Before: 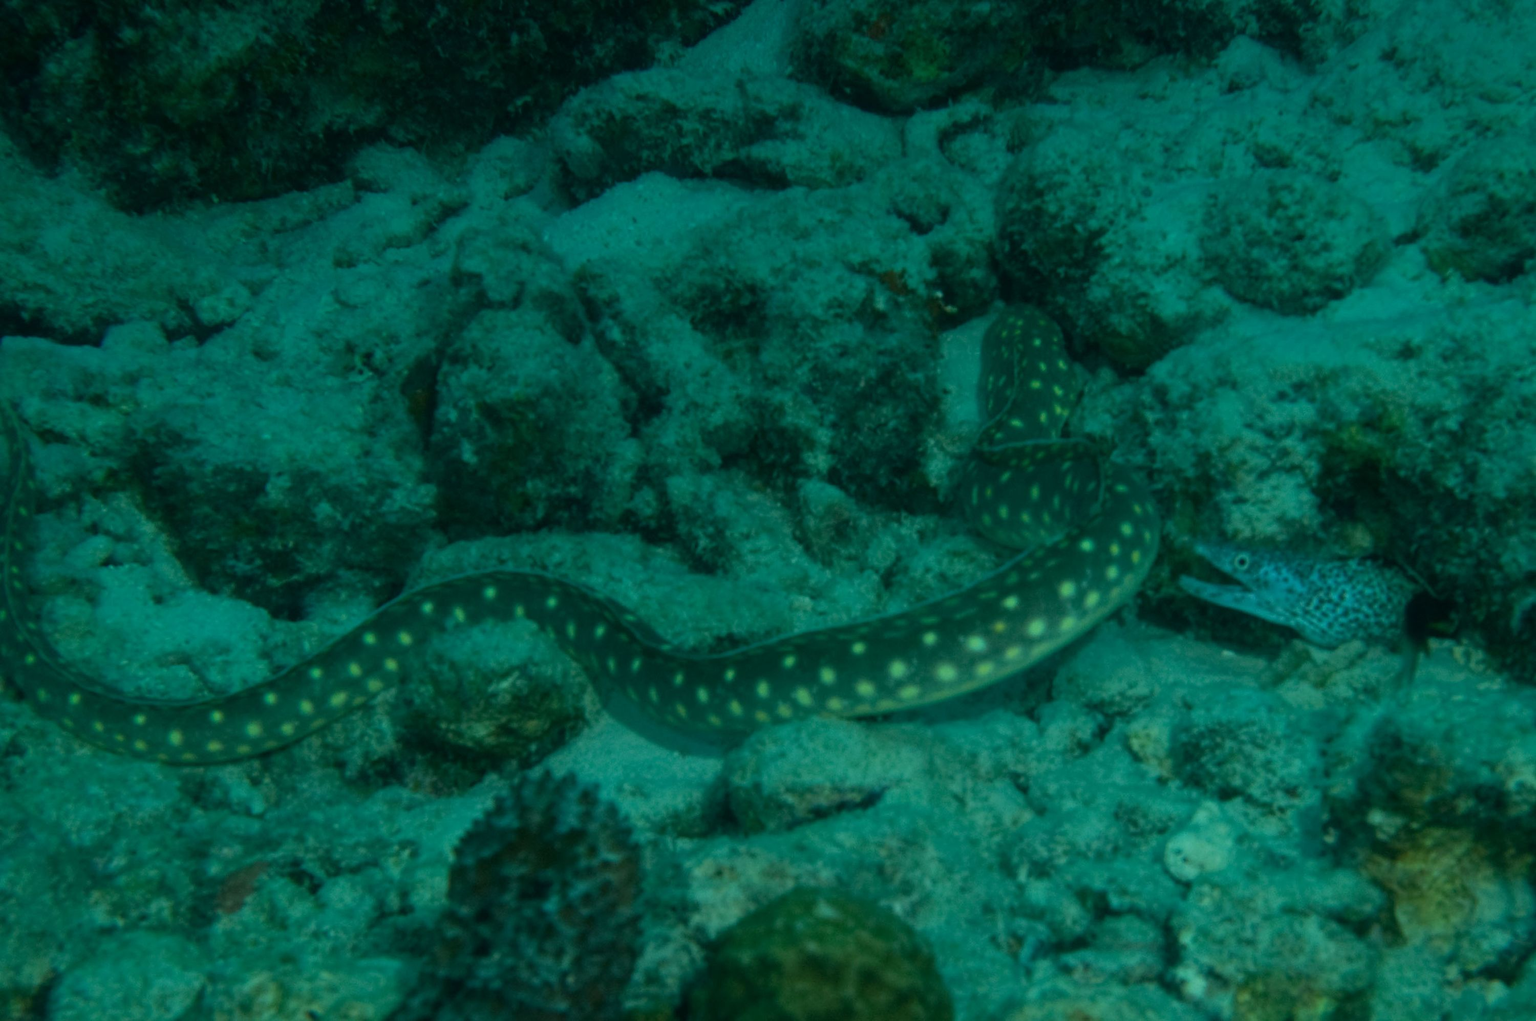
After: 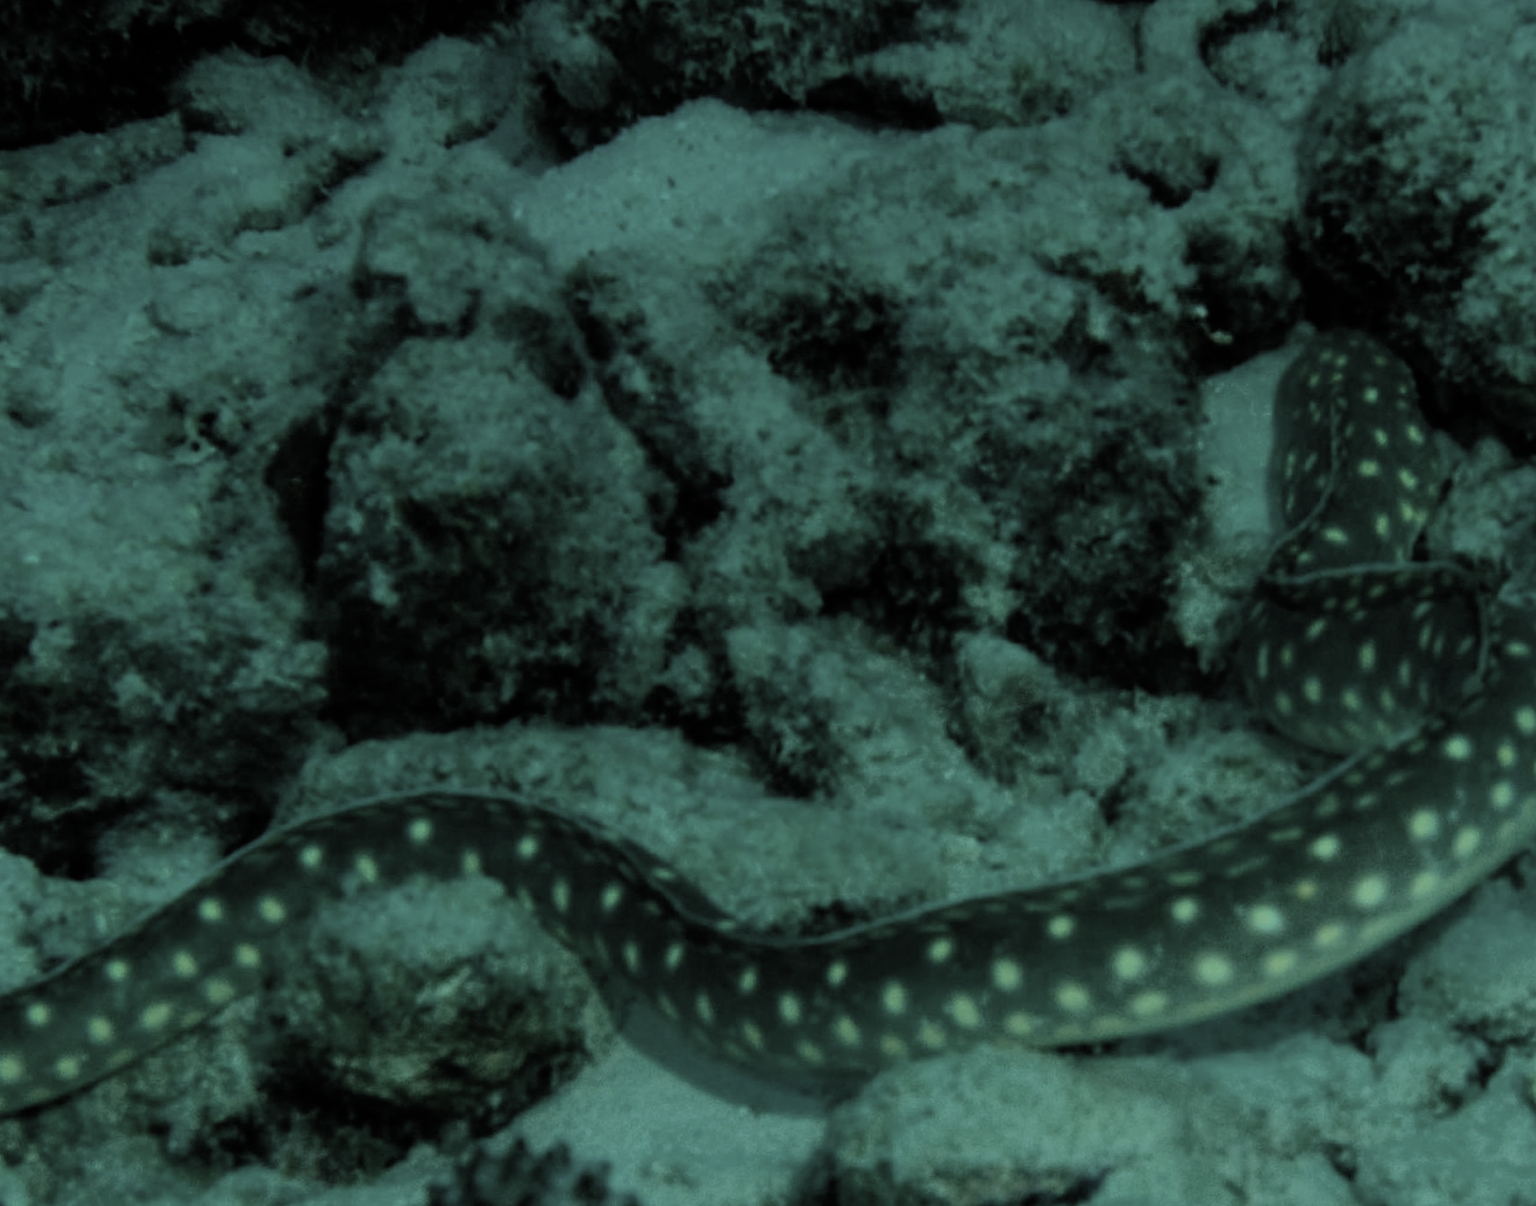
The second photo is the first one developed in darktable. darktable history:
crop: left 16.192%, top 11.306%, right 26.258%, bottom 20.71%
filmic rgb: black relative exposure -5.09 EV, white relative exposure 3.98 EV, threshold 3.03 EV, hardness 2.9, contrast 1.097, highlights saturation mix -19.11%, color science v4 (2020), contrast in shadows soft, contrast in highlights soft, enable highlight reconstruction true
shadows and highlights: shadows -11.7, white point adjustment 3.99, highlights 29.16
